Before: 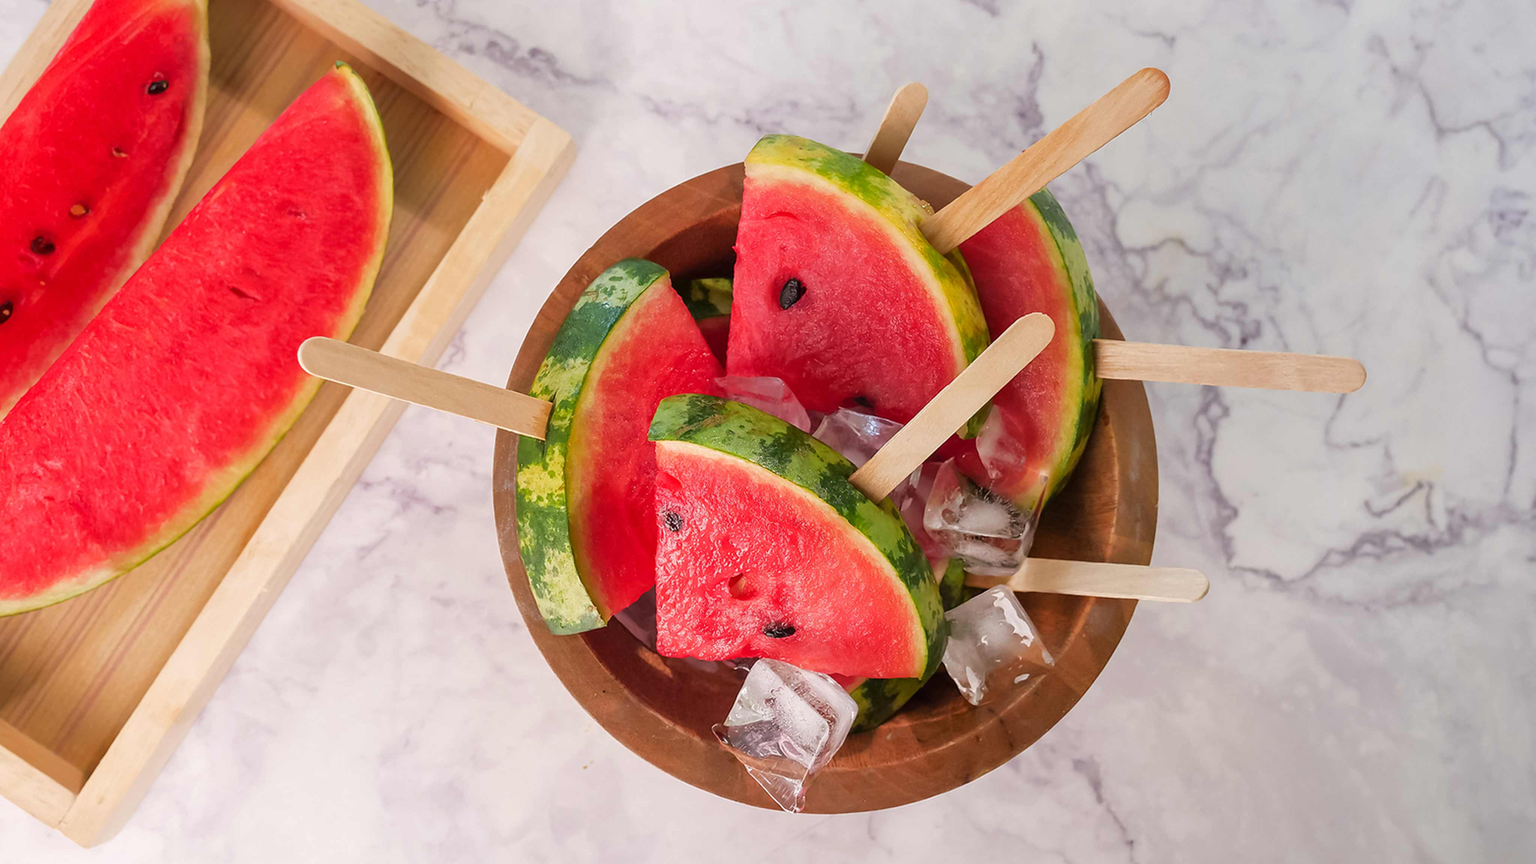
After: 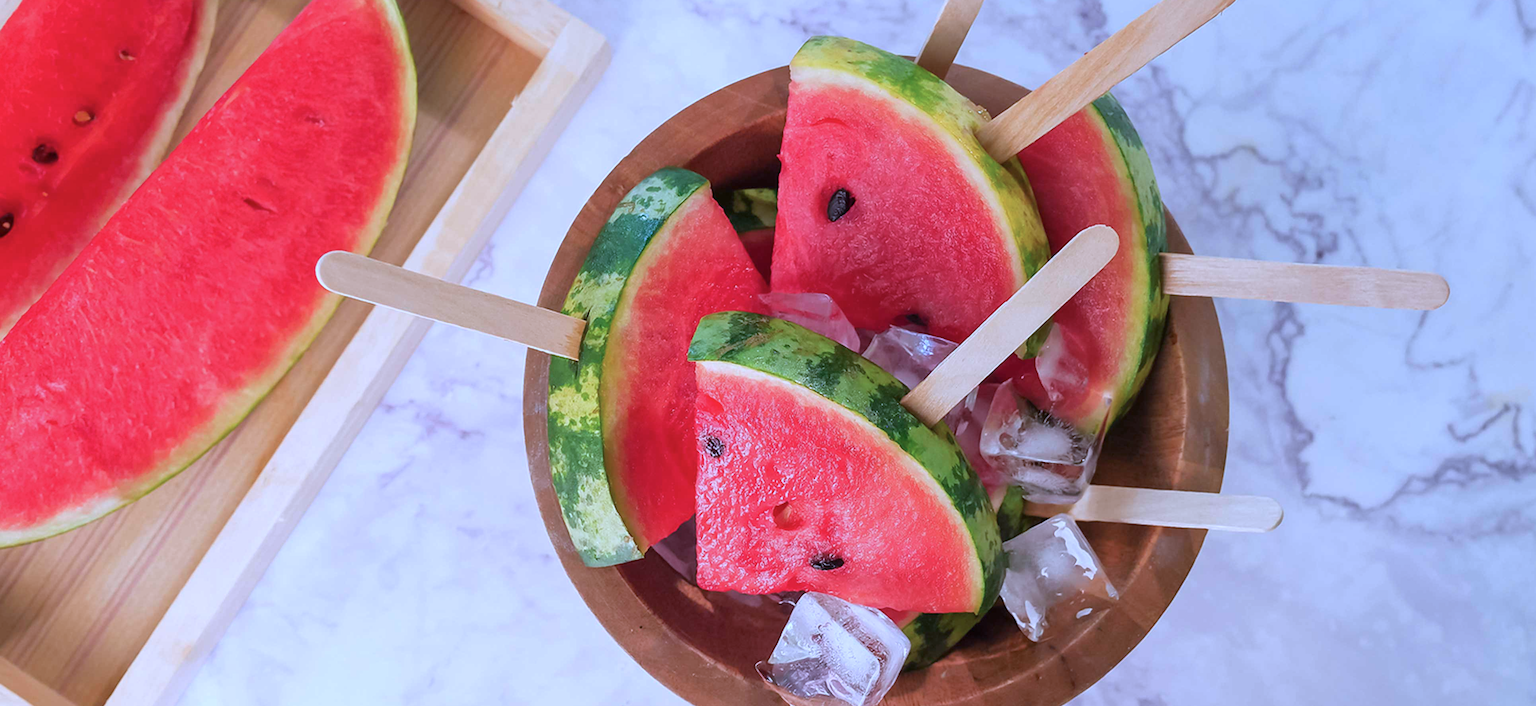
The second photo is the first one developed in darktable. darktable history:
color calibration: illuminant as shot in camera, adaptation linear Bradford (ICC v4), x 0.406, y 0.405, temperature 3570.35 K, saturation algorithm version 1 (2020)
crop and rotate: angle 0.03°, top 11.643%, right 5.651%, bottom 11.189%
